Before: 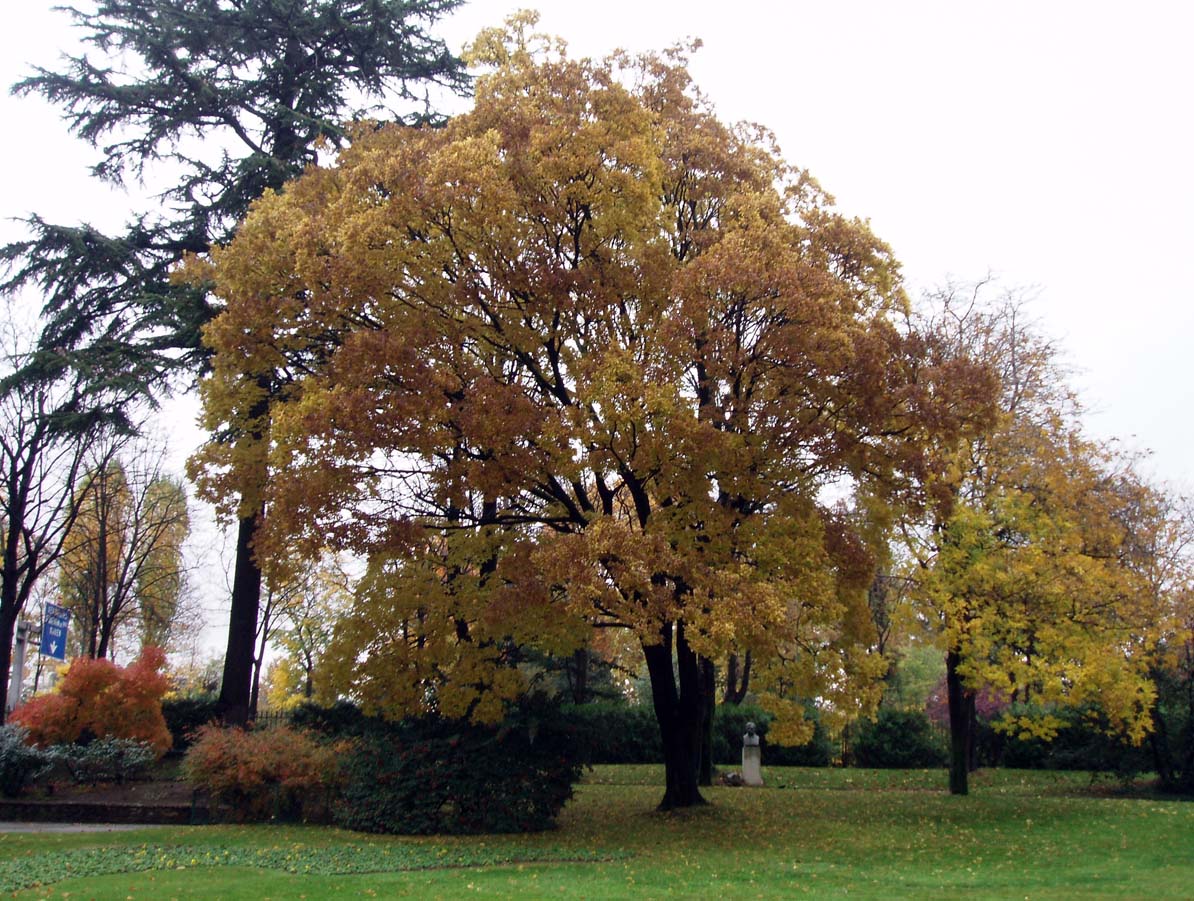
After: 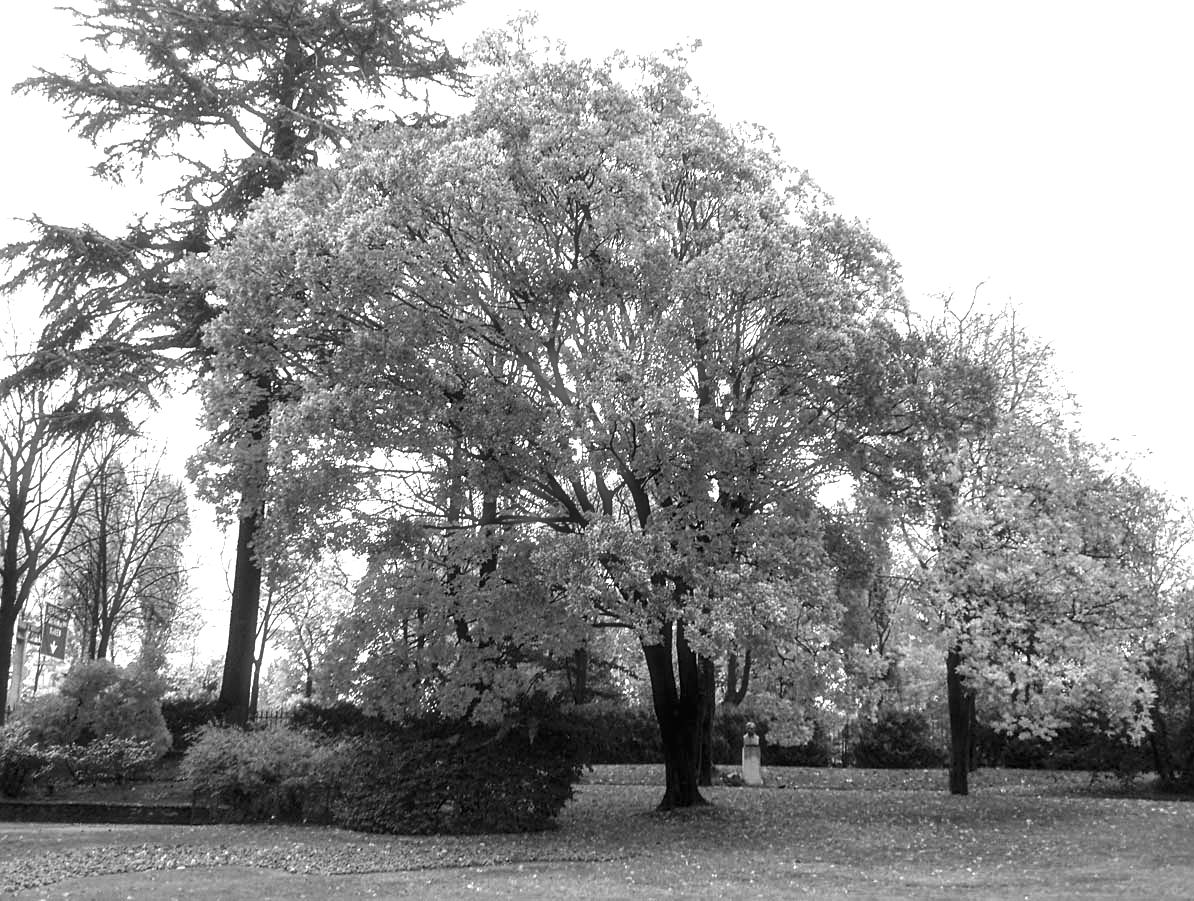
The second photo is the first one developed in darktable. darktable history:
sharpen: on, module defaults
exposure: black level correction 0, exposure 0.7 EV, compensate exposure bias true, compensate highlight preservation false
haze removal: strength -0.09, distance 0.358, compatibility mode true, adaptive false
local contrast: on, module defaults
color balance: lift [1.003, 0.993, 1.001, 1.007], gamma [1.018, 1.072, 0.959, 0.928], gain [0.974, 0.873, 1.031, 1.127]
monochrome: a 16.01, b -2.65, highlights 0.52
